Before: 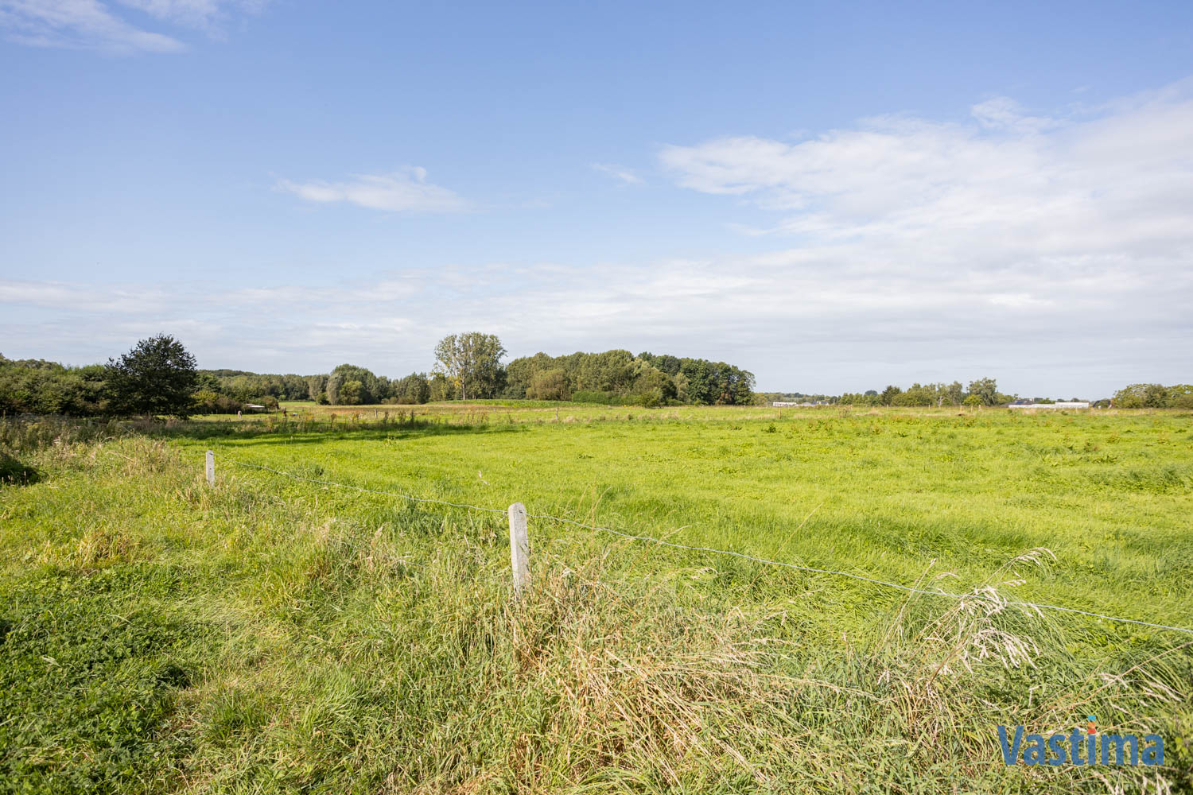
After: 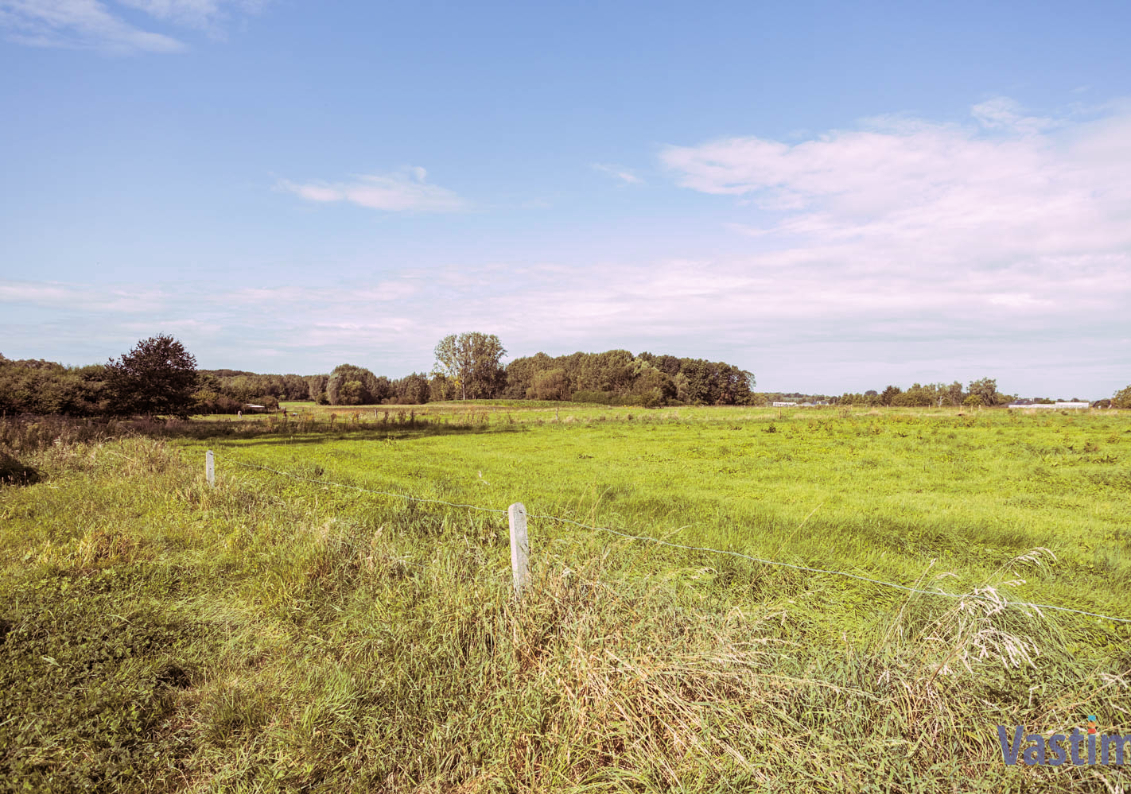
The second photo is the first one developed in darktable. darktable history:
crop and rotate: right 5.167%
split-toning: highlights › hue 298.8°, highlights › saturation 0.73, compress 41.76%
tone equalizer: on, module defaults
